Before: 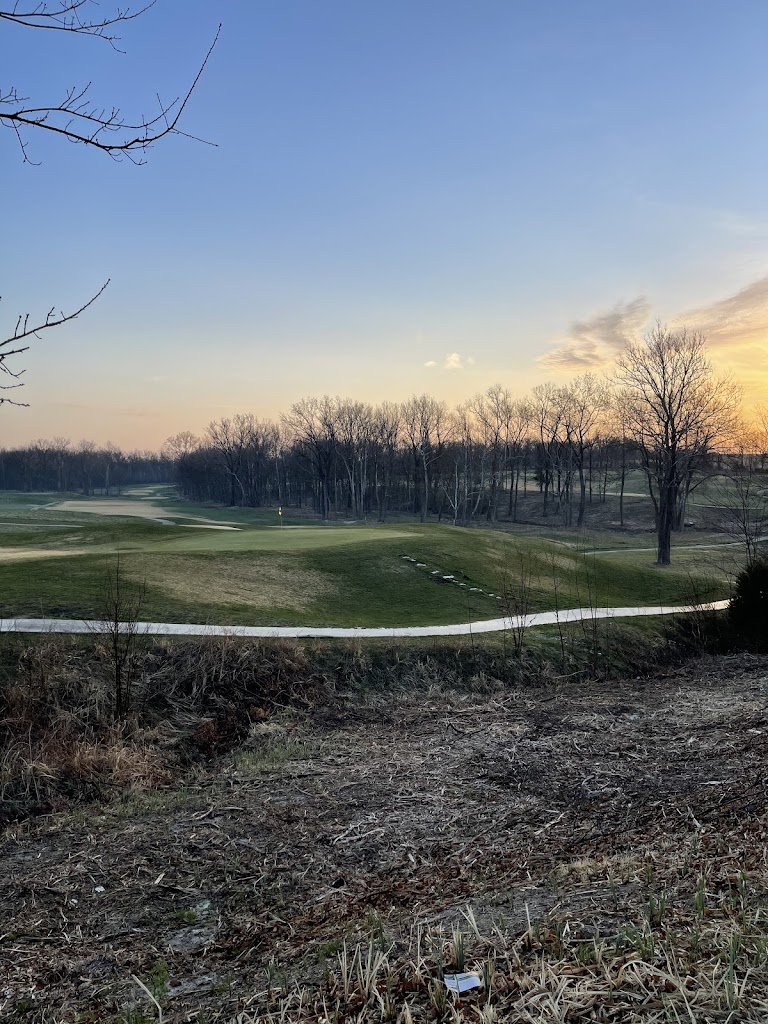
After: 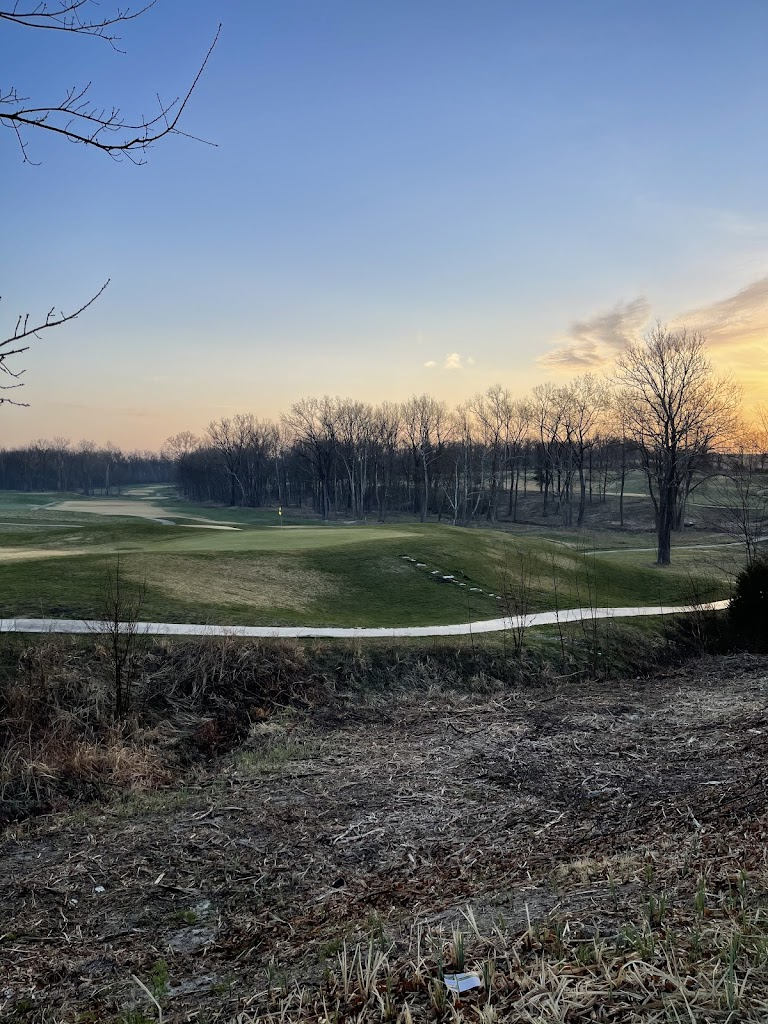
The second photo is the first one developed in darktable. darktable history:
vignetting: fall-off radius 93.85%, saturation 0.375
